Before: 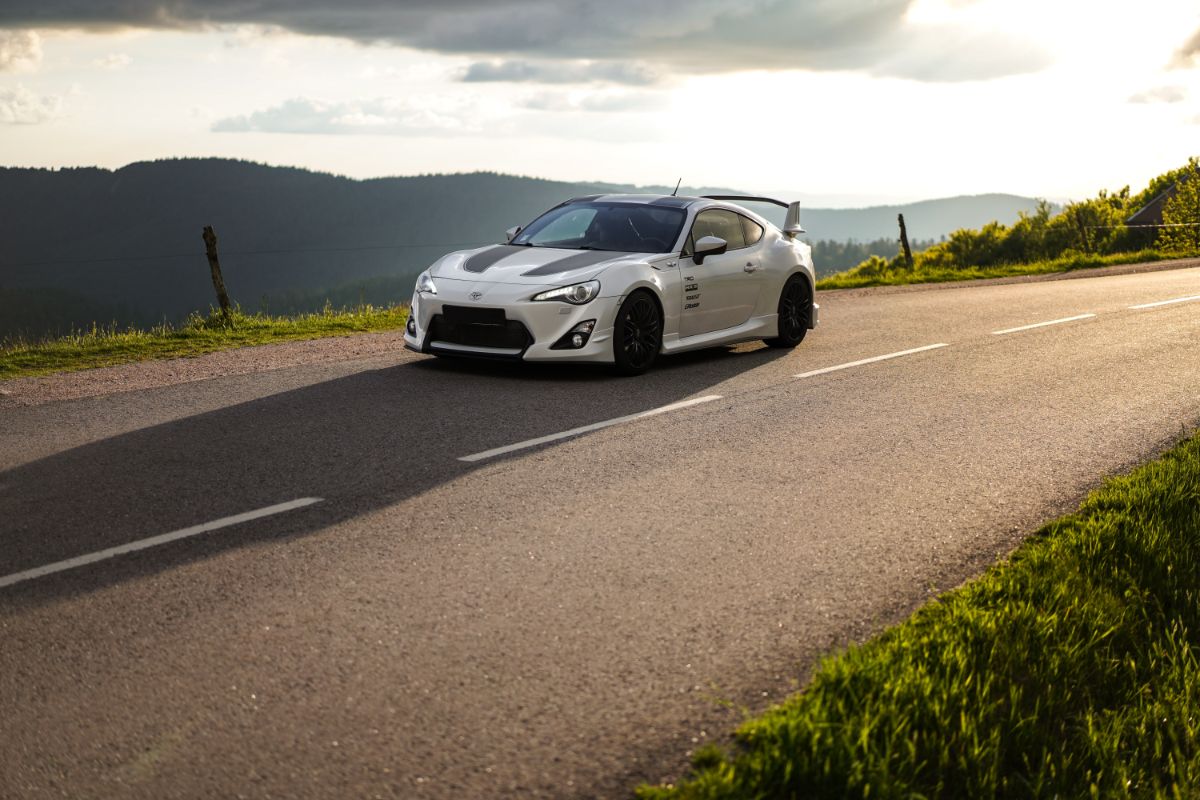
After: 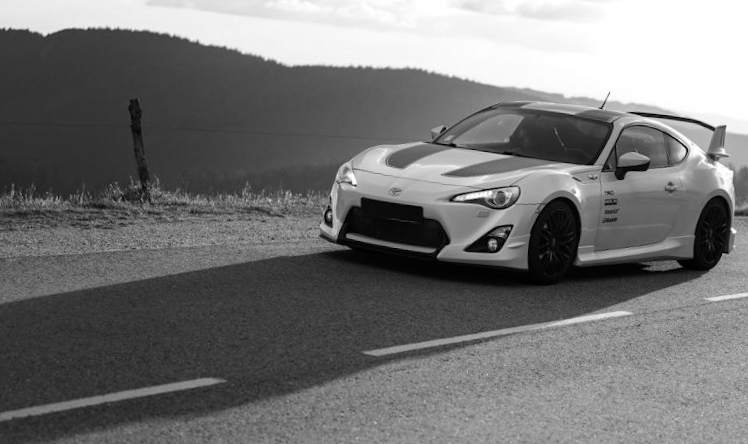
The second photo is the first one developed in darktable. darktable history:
monochrome: on, module defaults
crop and rotate: angle -4.99°, left 2.122%, top 6.945%, right 27.566%, bottom 30.519%
